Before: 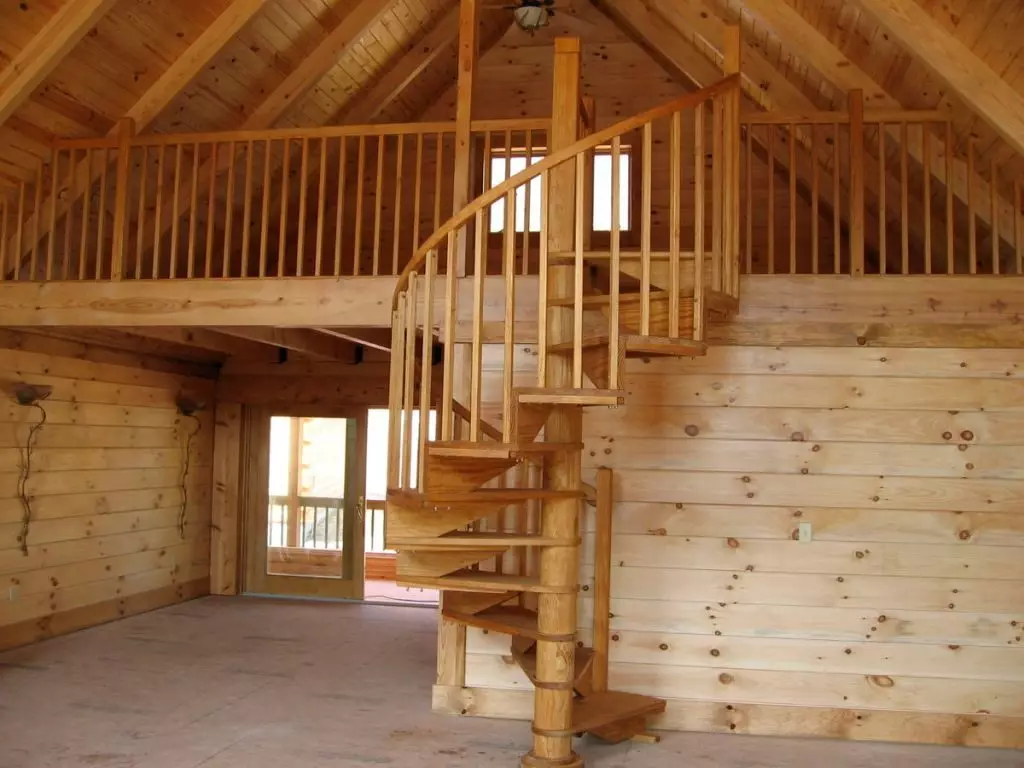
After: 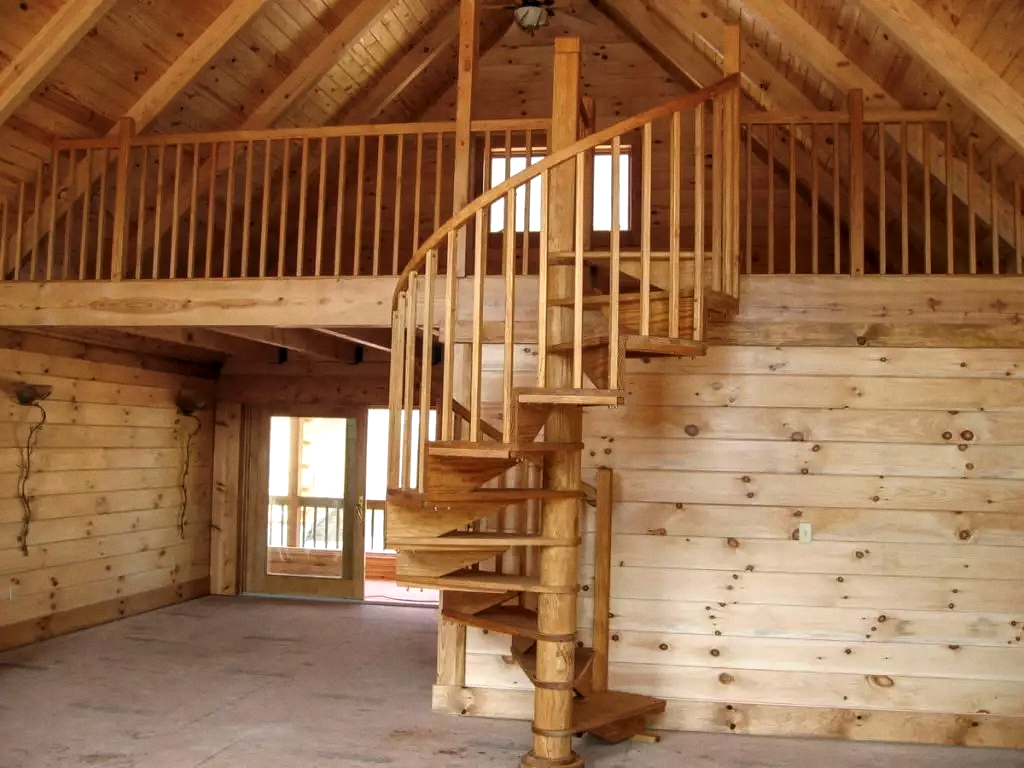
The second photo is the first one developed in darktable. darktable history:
grain: coarseness 0.09 ISO, strength 10%
exposure: black level correction -0.005, exposure 0.054 EV, compensate highlight preservation false
local contrast: highlights 59%, detail 145%
